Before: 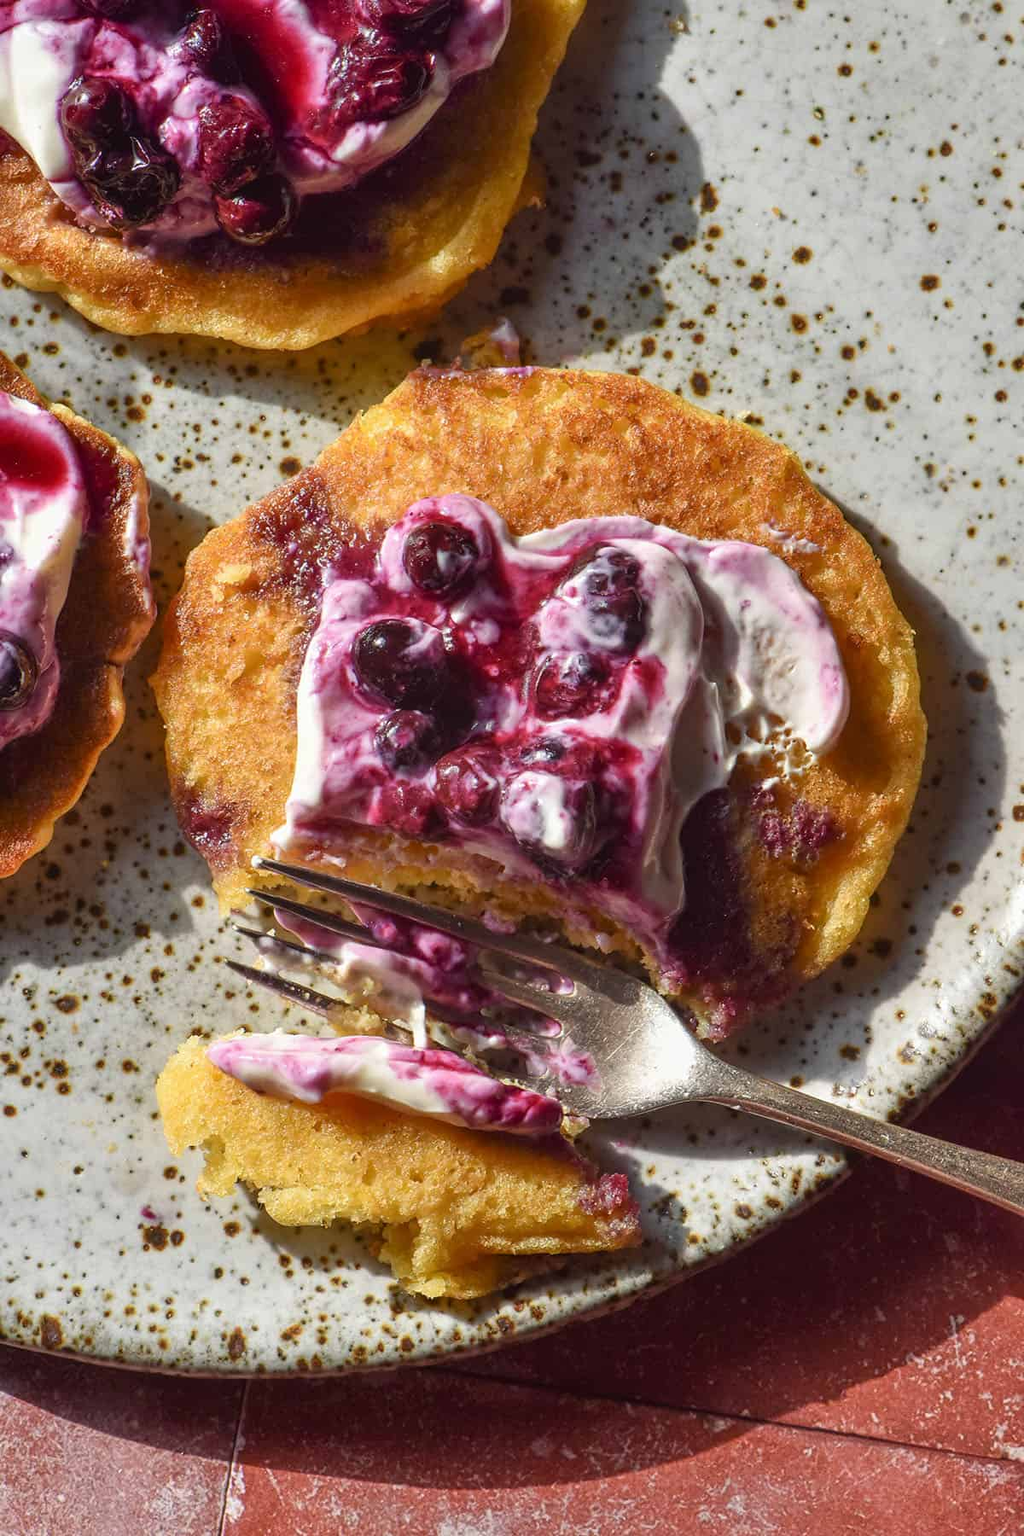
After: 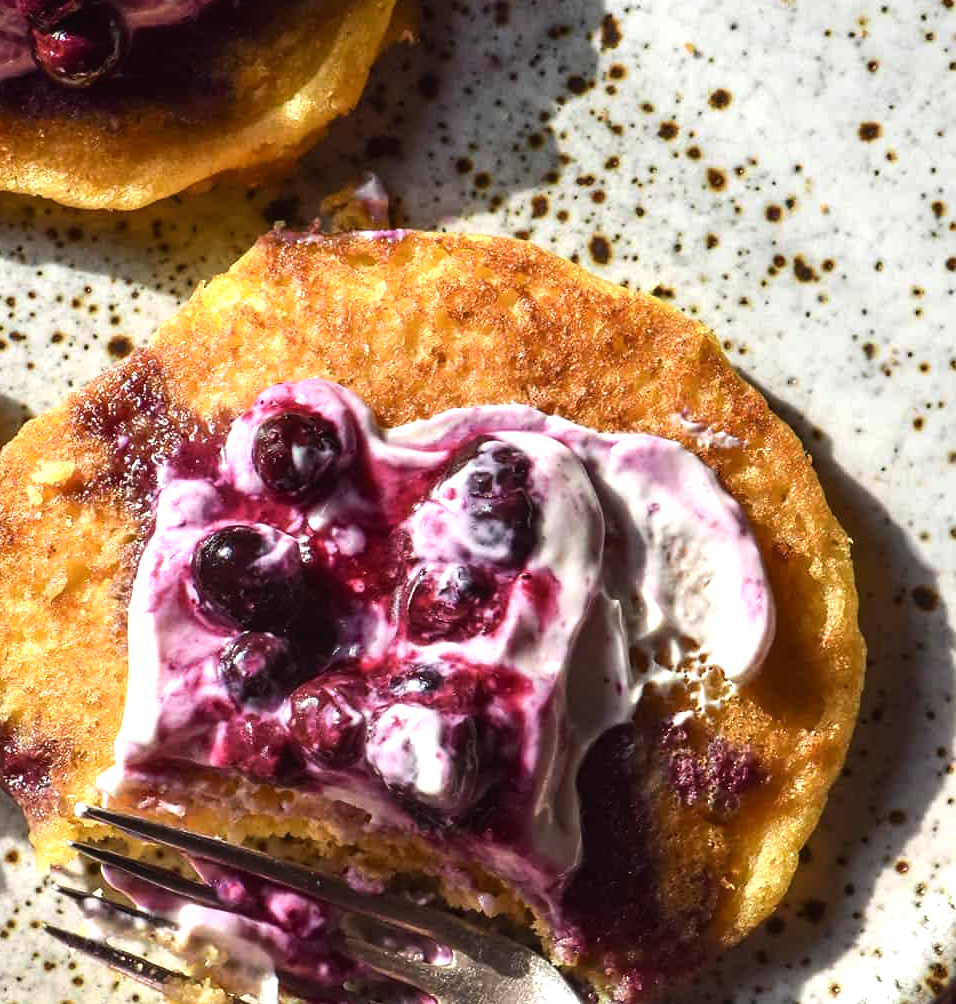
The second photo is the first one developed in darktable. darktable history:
crop: left 18.342%, top 11.123%, right 1.989%, bottom 33.064%
tone equalizer: -8 EV -0.75 EV, -7 EV -0.715 EV, -6 EV -0.571 EV, -5 EV -0.412 EV, -3 EV 0.369 EV, -2 EV 0.6 EV, -1 EV 0.698 EV, +0 EV 0.75 EV, edges refinement/feathering 500, mask exposure compensation -1.57 EV, preserve details no
